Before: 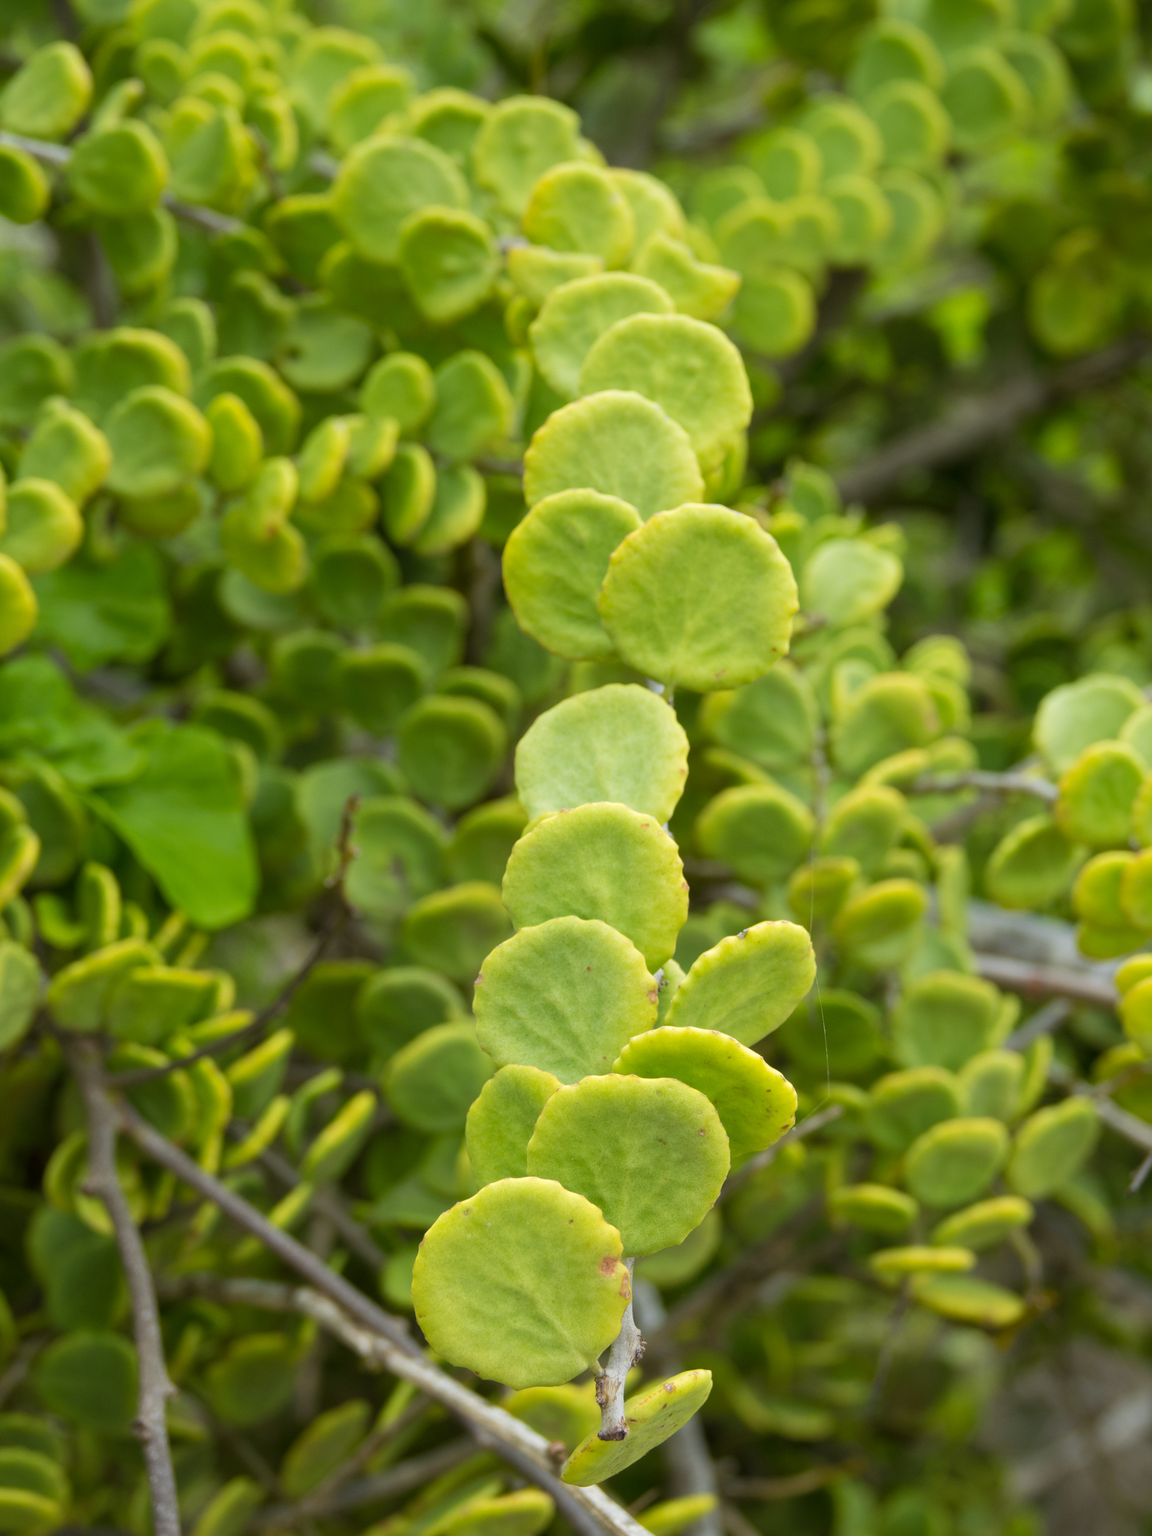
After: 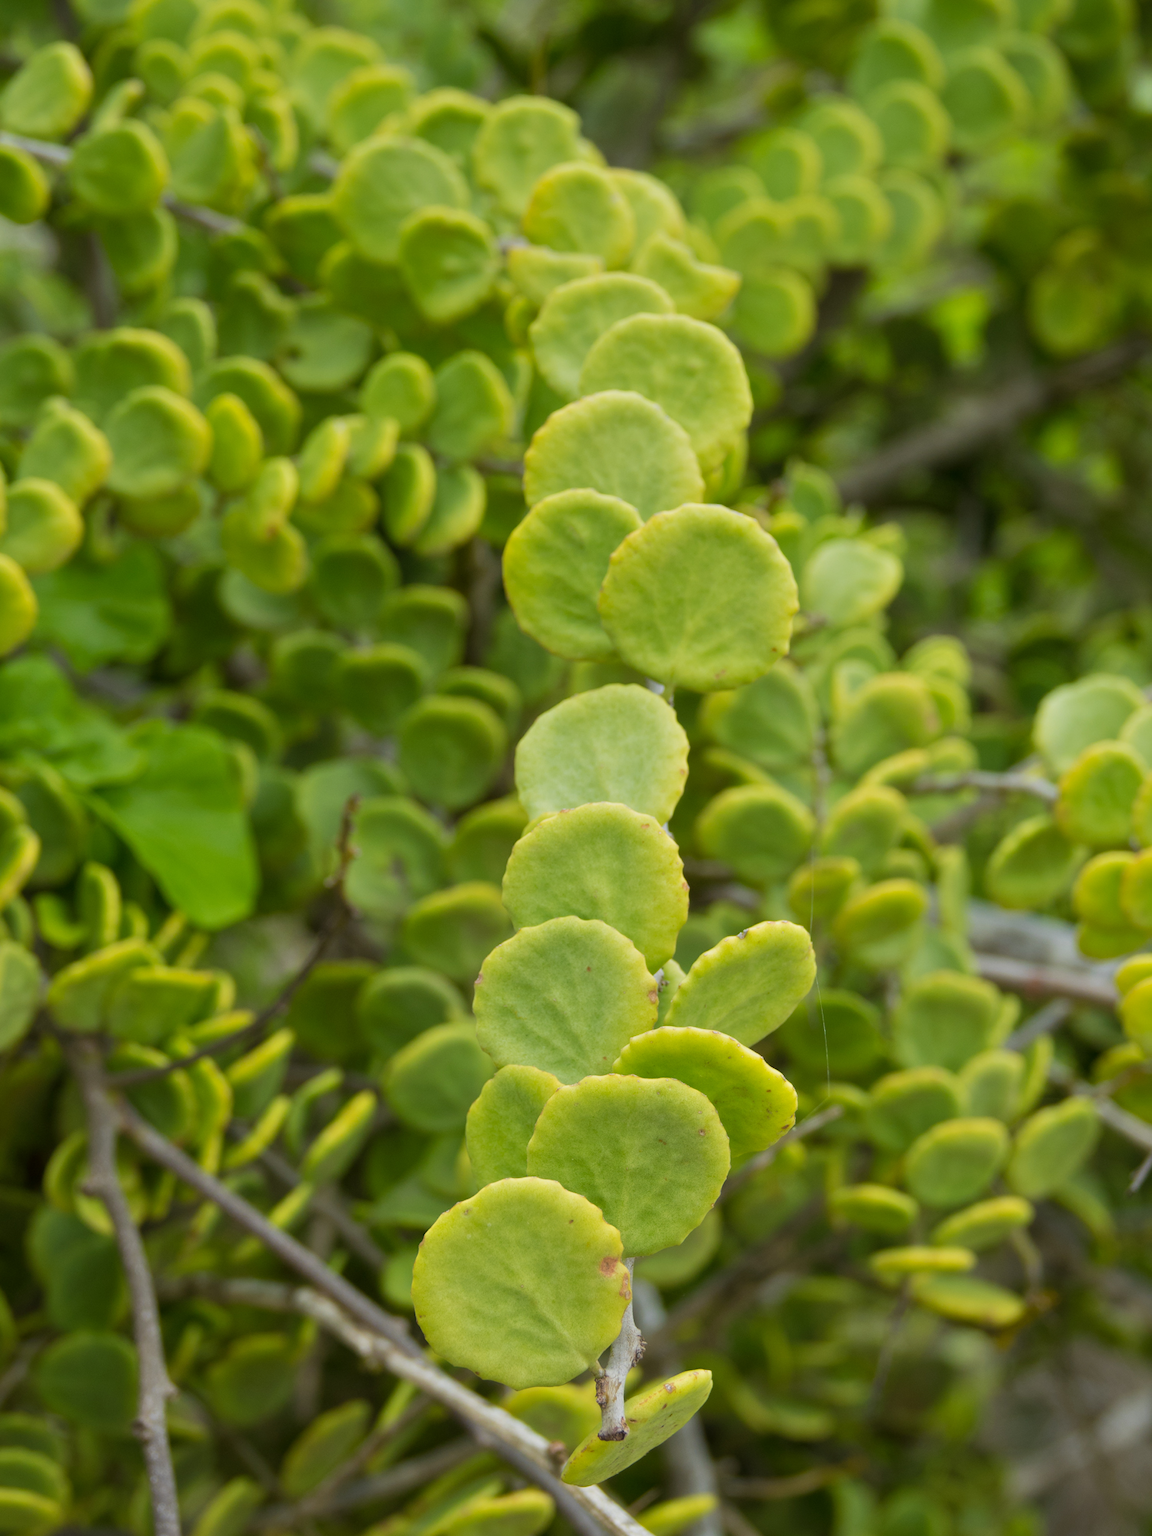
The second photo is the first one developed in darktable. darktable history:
tone equalizer: -8 EV -0.002 EV, -7 EV 0.003 EV, -6 EV -0.023 EV, -5 EV 0.02 EV, -4 EV -0.007 EV, -3 EV 0.007 EV, -2 EV -0.089 EV, -1 EV -0.27 EV, +0 EV -0.575 EV, luminance estimator HSV value / RGB max
